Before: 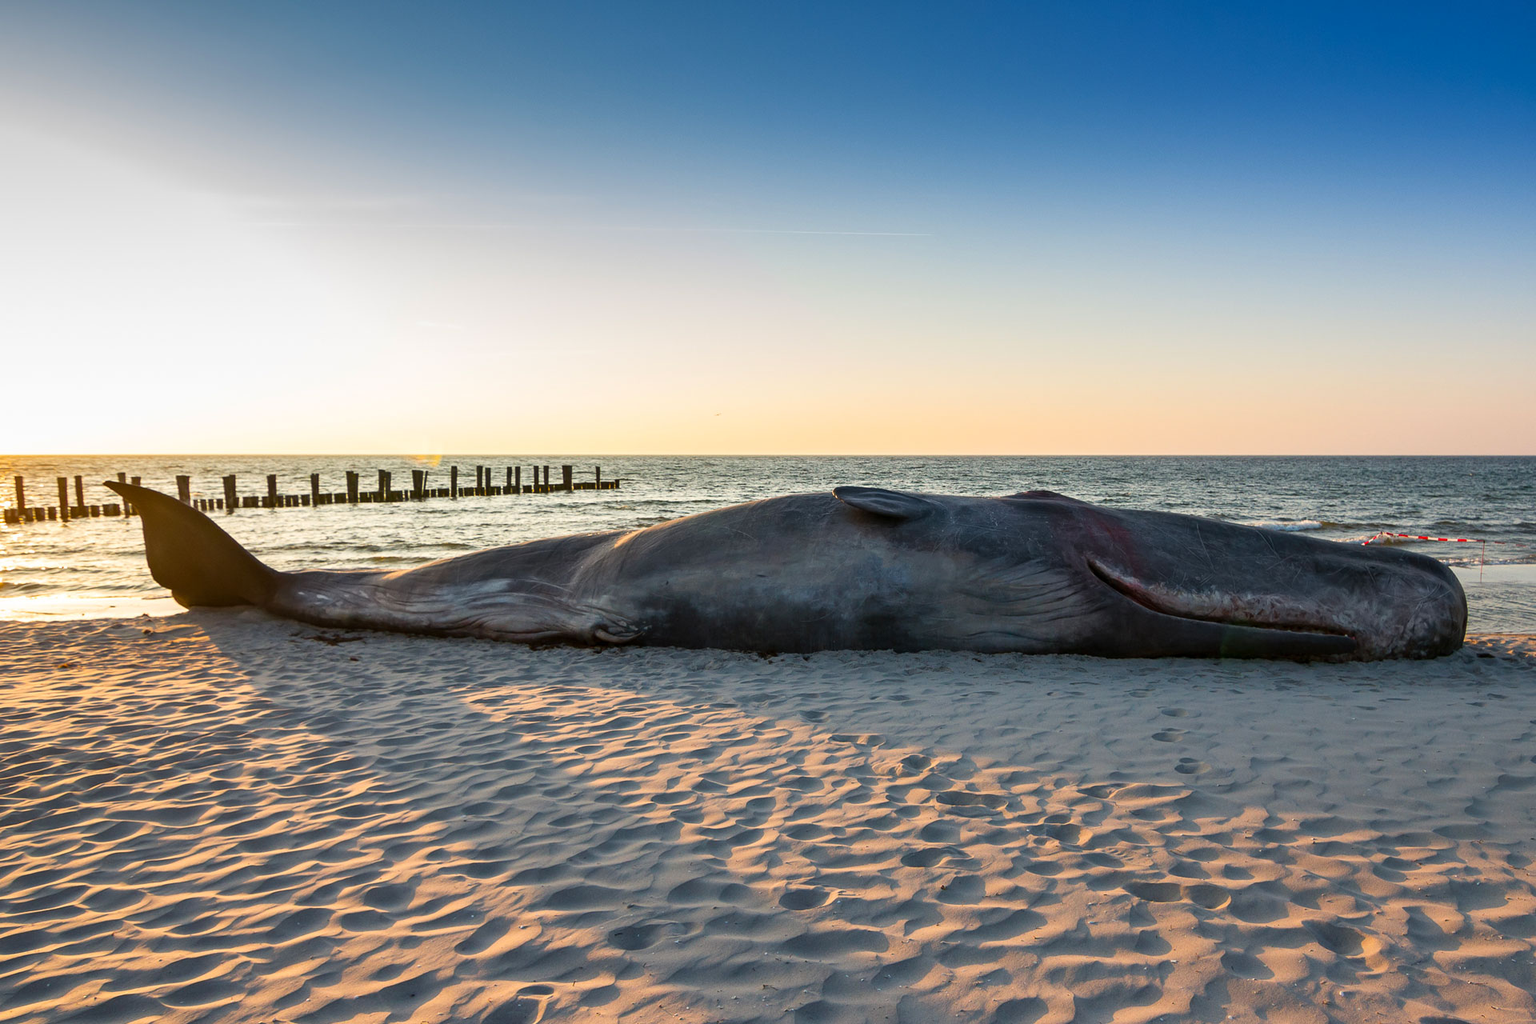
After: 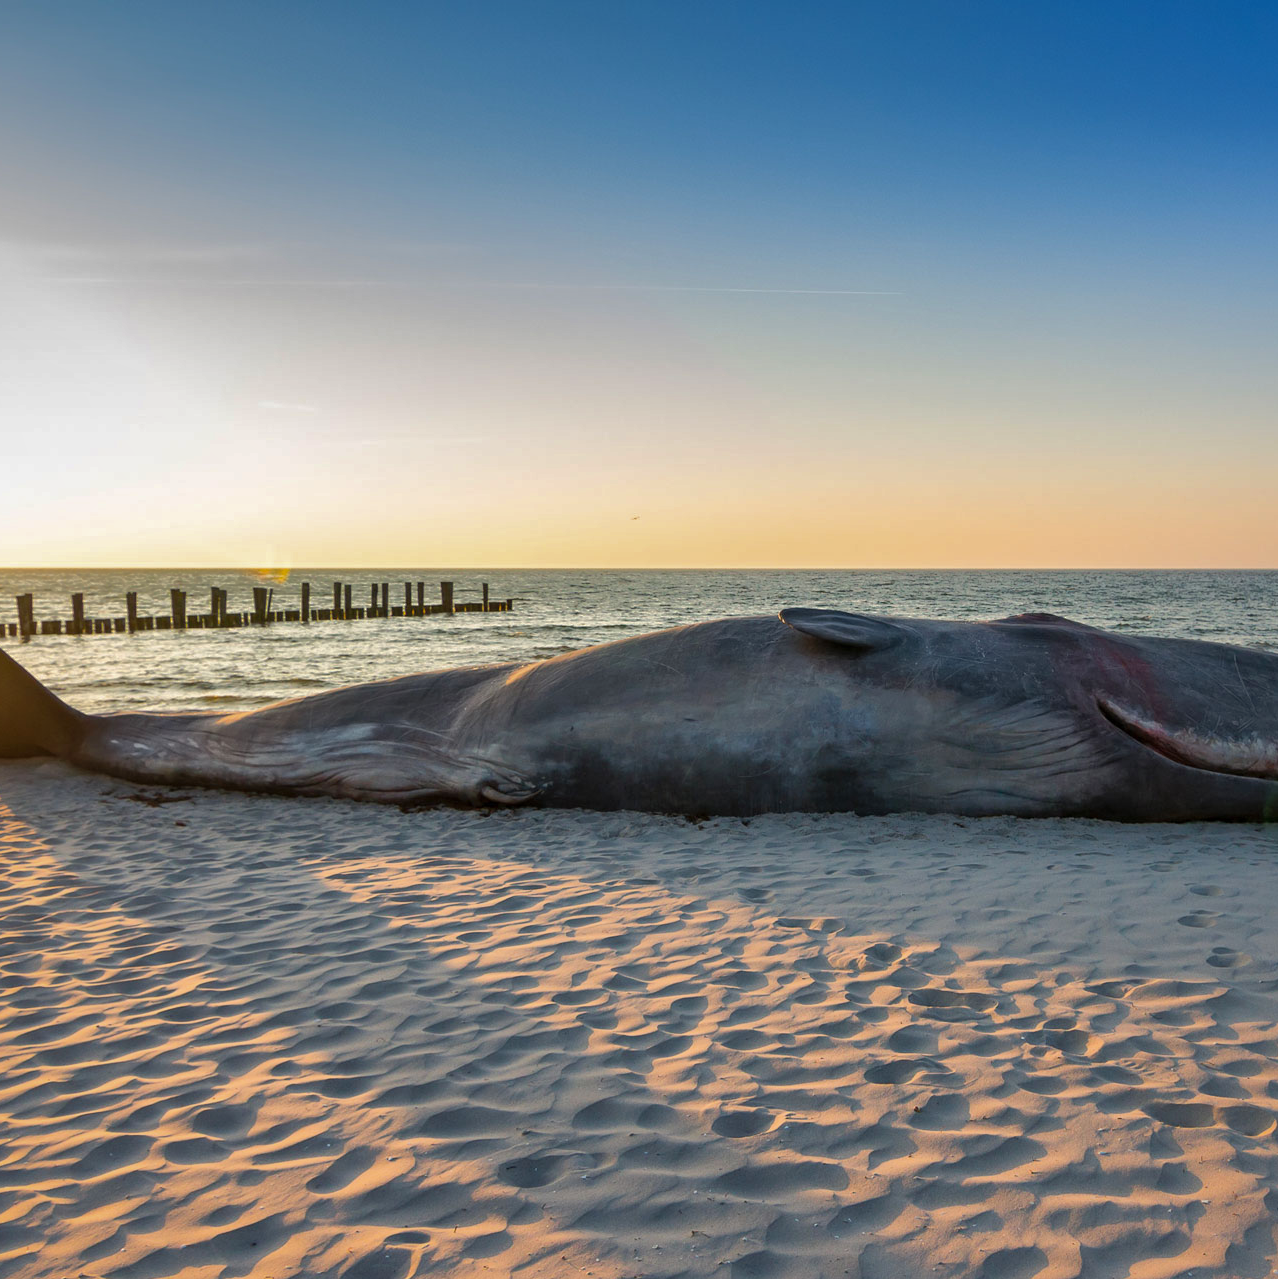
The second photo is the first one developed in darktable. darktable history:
shadows and highlights: shadows 40.3, highlights -59.98
crop and rotate: left 13.666%, right 19.754%
